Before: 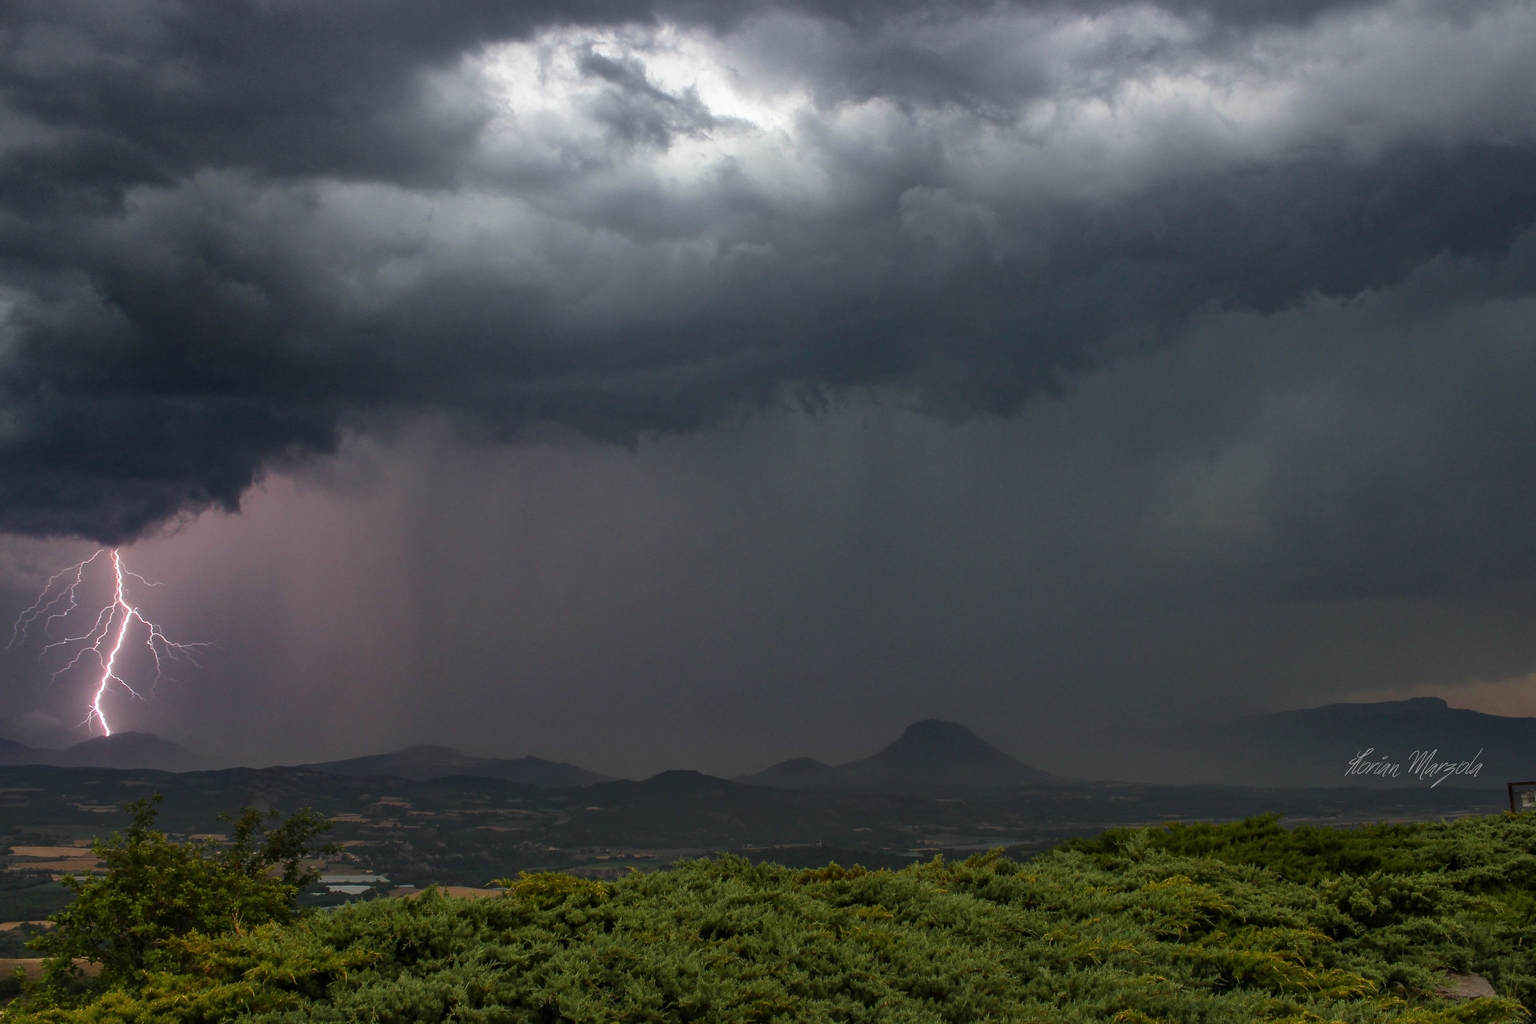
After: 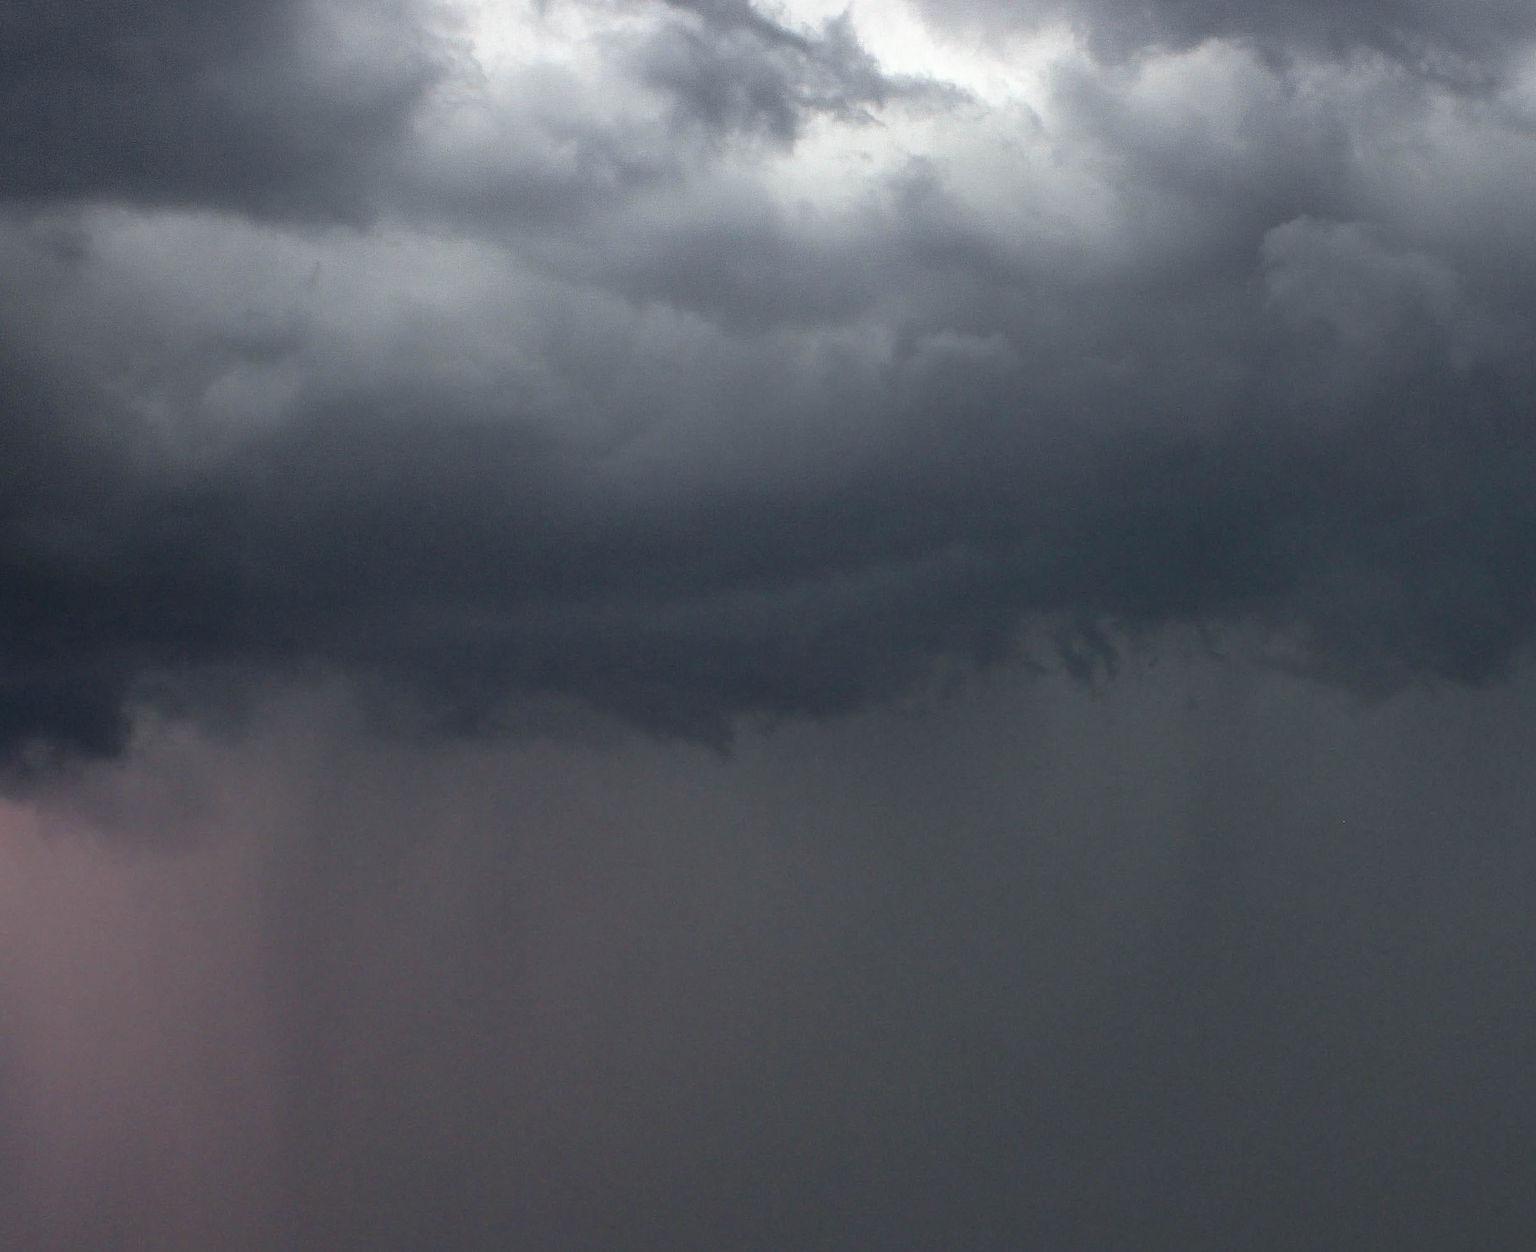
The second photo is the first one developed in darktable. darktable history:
crop: left 17.936%, top 7.66%, right 32.578%, bottom 31.854%
